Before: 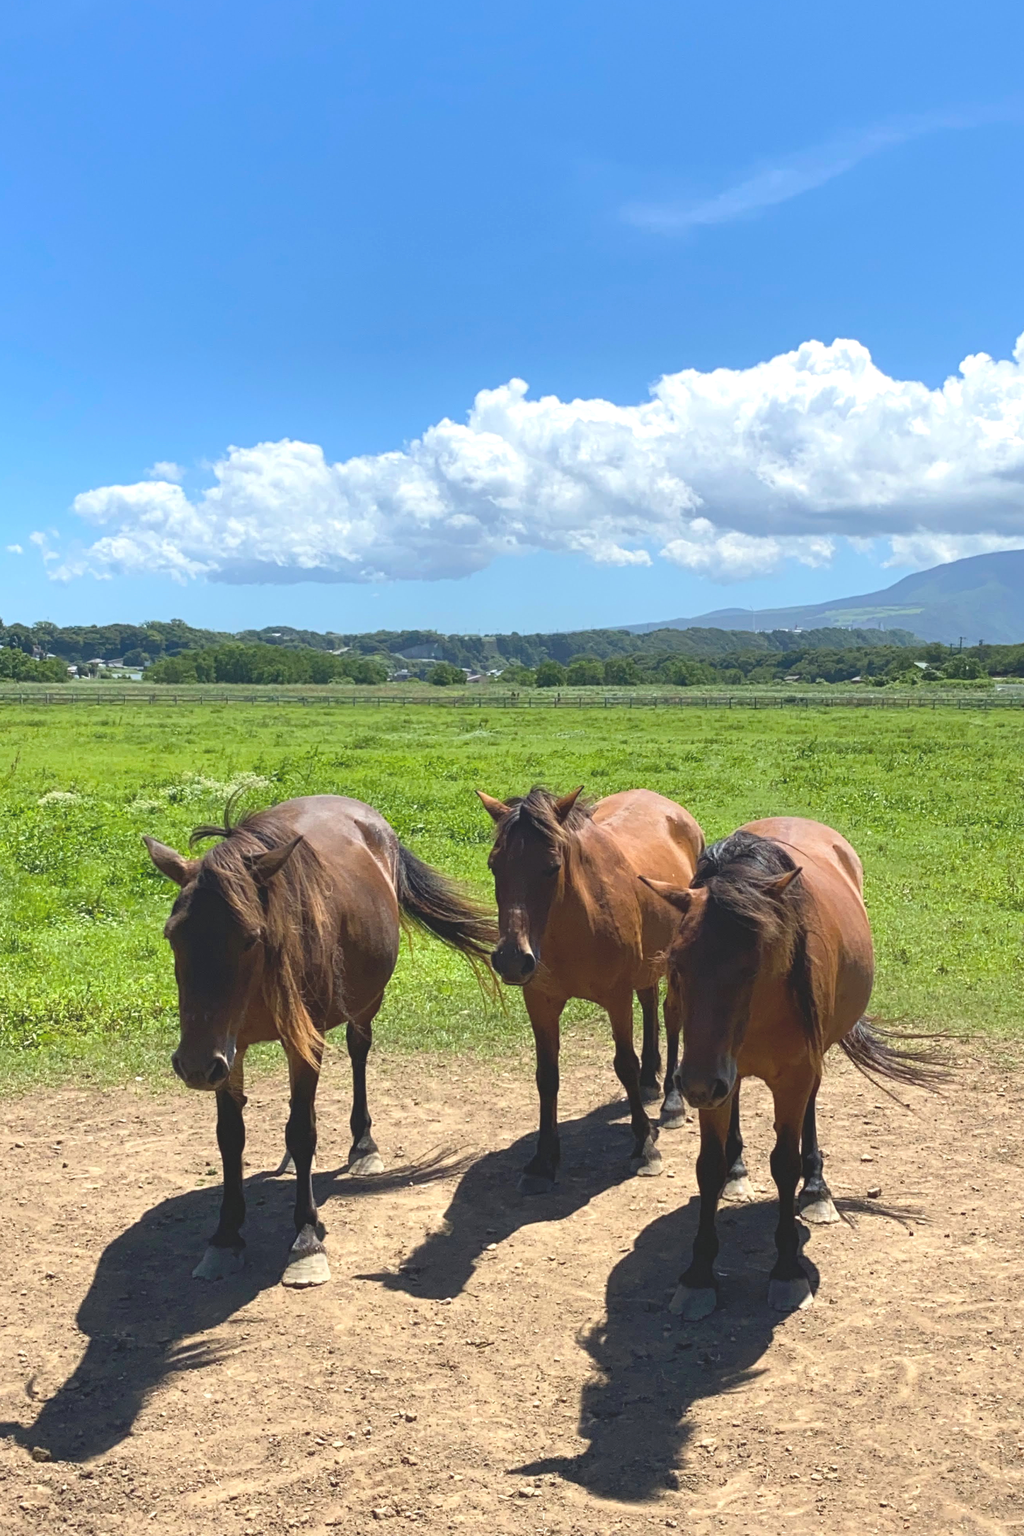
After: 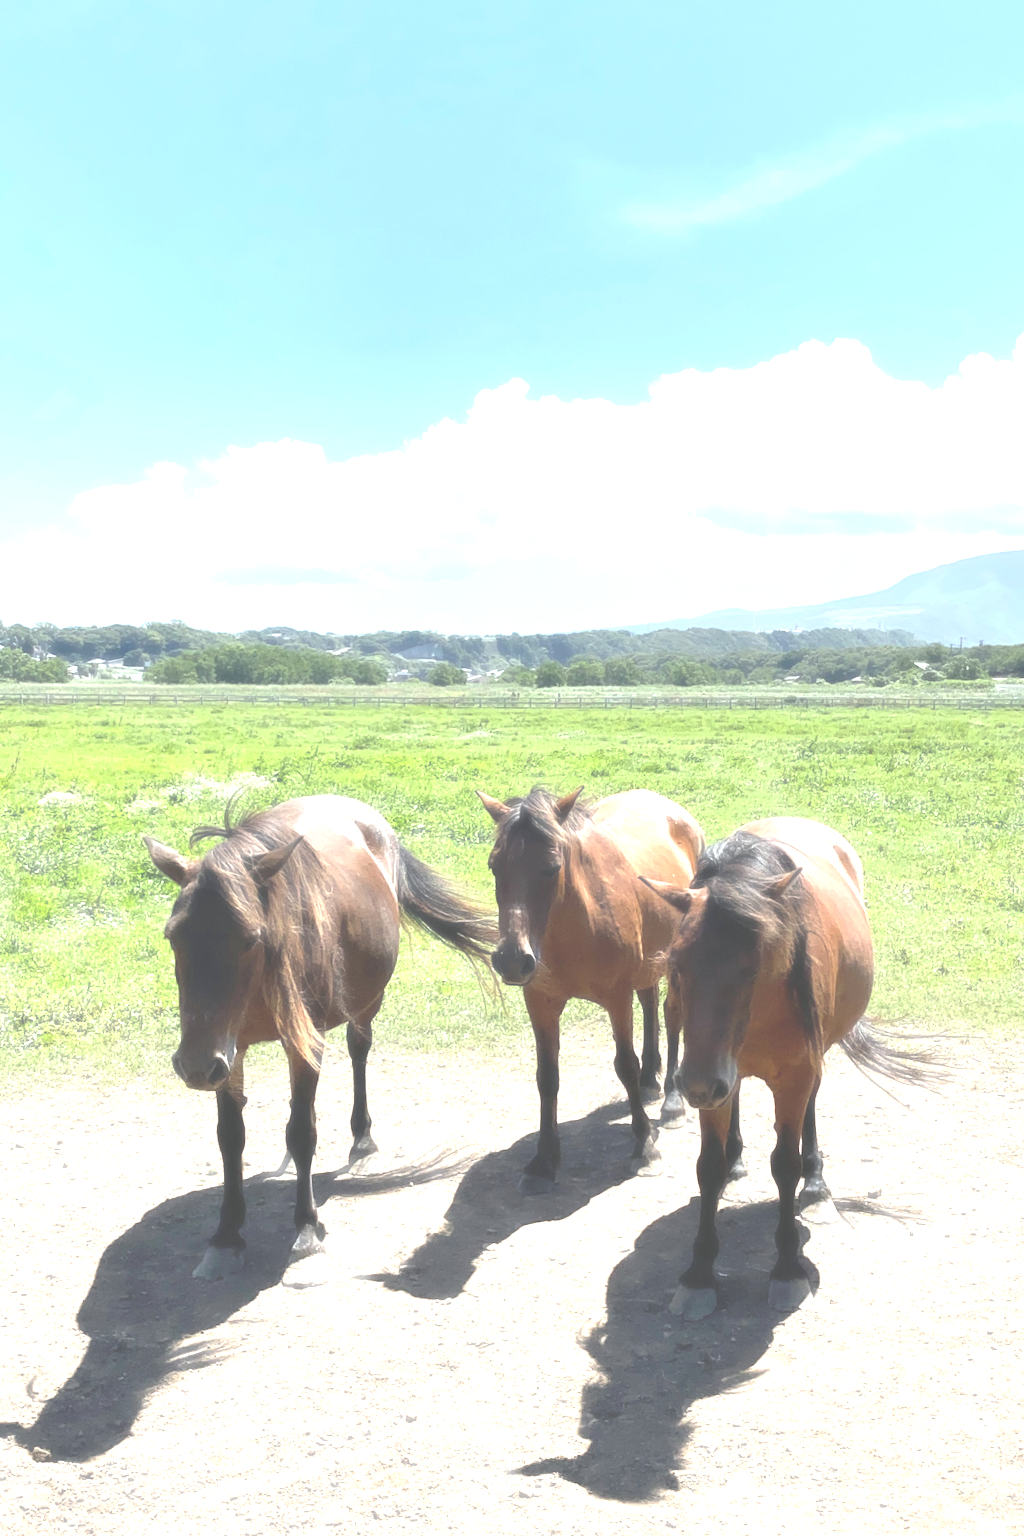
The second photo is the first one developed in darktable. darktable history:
exposure: exposure 1 EV, compensate highlight preservation false
haze removal: strength -0.892, distance 0.228, compatibility mode true, adaptive false
